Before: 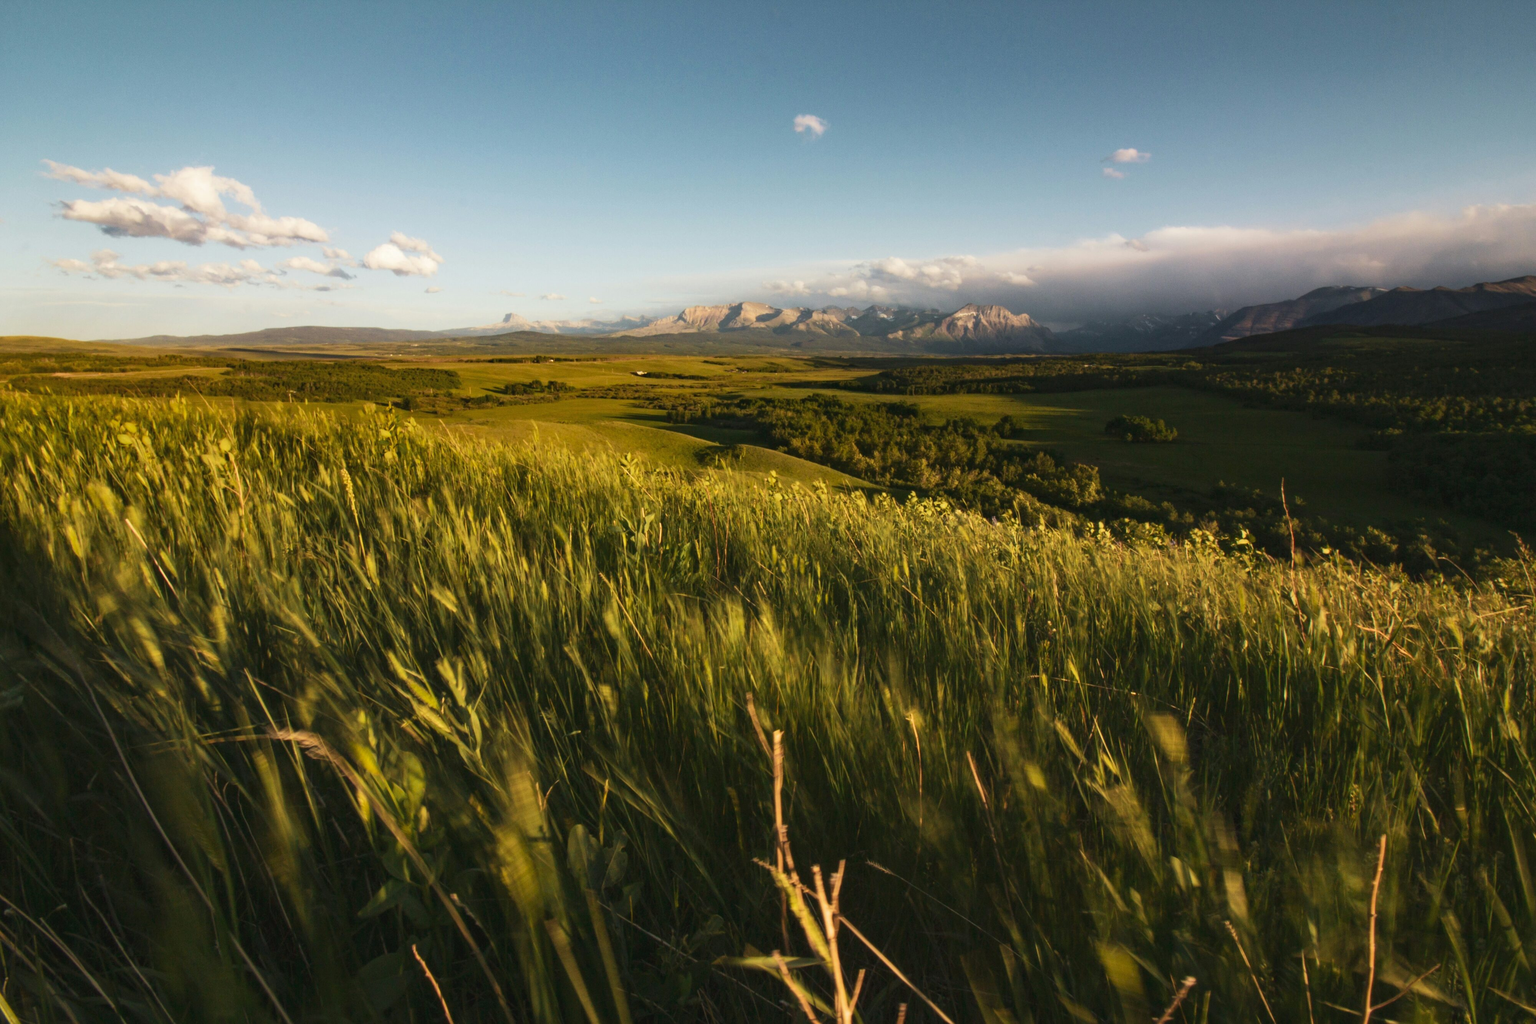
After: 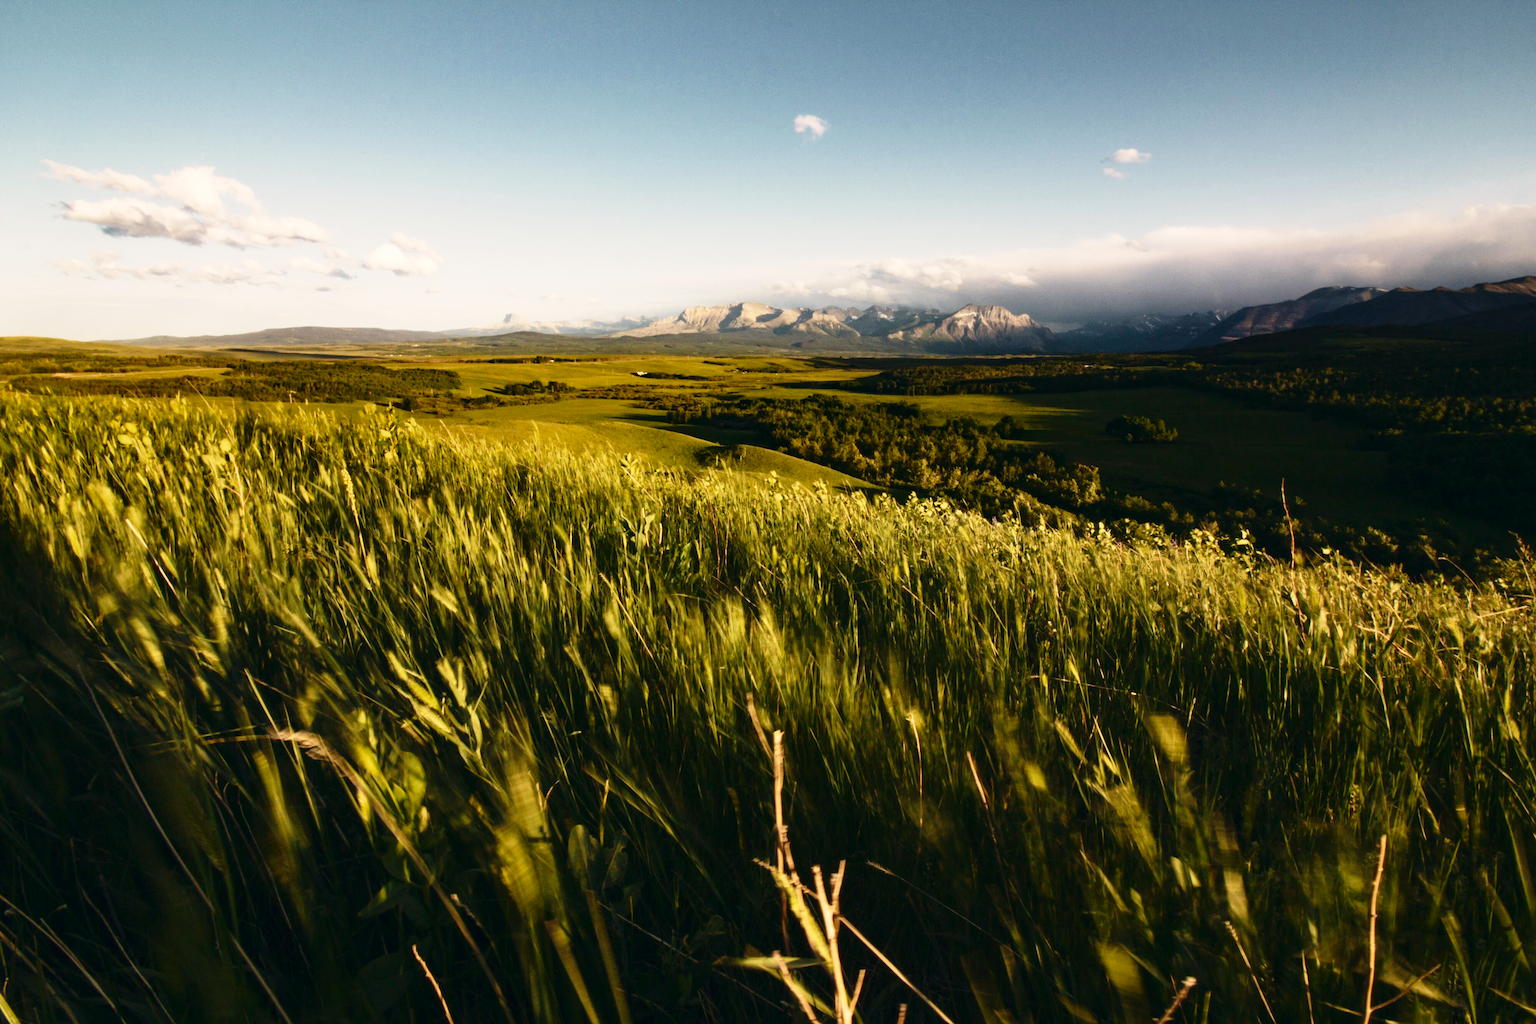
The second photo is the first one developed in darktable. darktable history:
color correction: highlights a* 2.8, highlights b* 5, shadows a* -2.04, shadows b* -4.94, saturation 0.78
contrast brightness saturation: contrast 0.066, brightness -0.143, saturation 0.108
base curve: curves: ch0 [(0, 0) (0.028, 0.03) (0.121, 0.232) (0.46, 0.748) (0.859, 0.968) (1, 1)], preserve colors none
